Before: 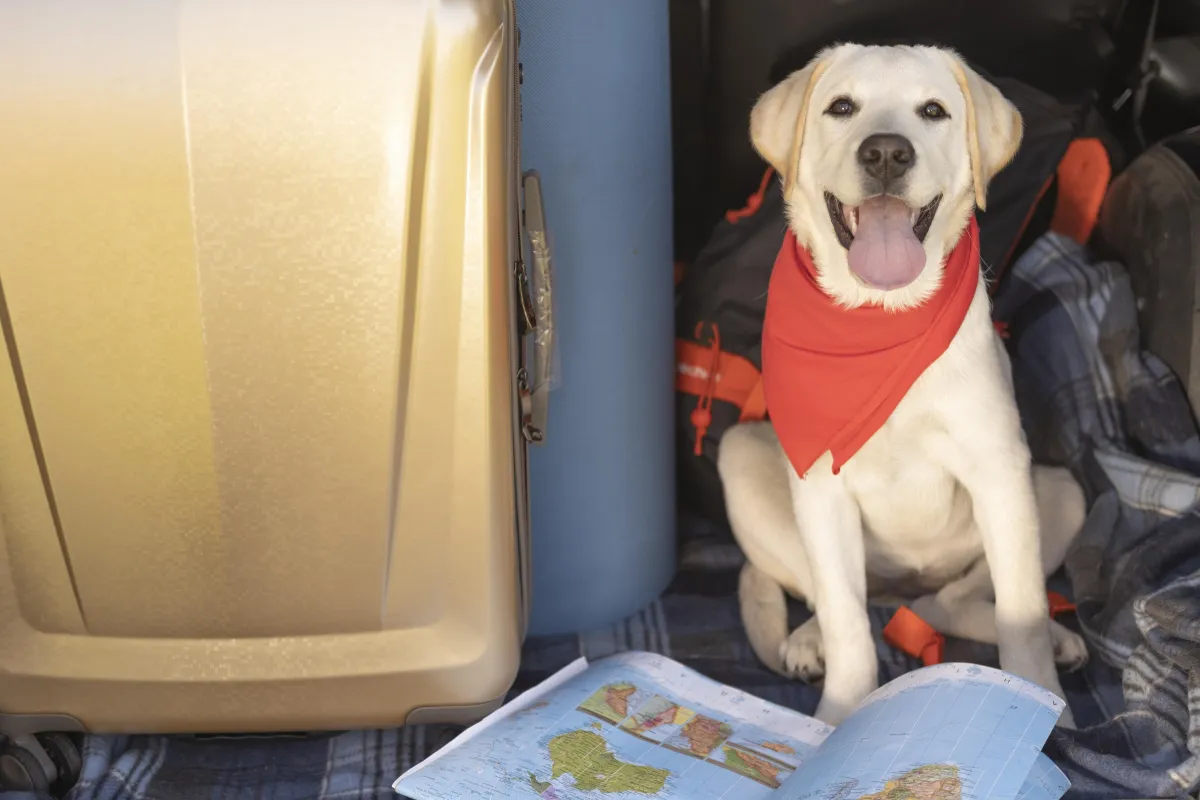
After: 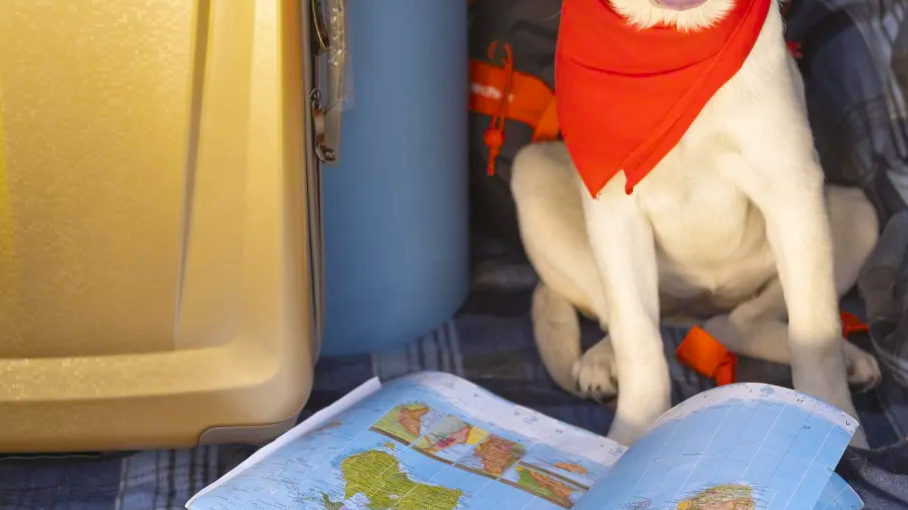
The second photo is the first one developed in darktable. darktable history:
crop and rotate: left 17.299%, top 35.115%, right 7.015%, bottom 1.024%
color balance rgb: linear chroma grading › global chroma 15%, perceptual saturation grading › global saturation 30%
